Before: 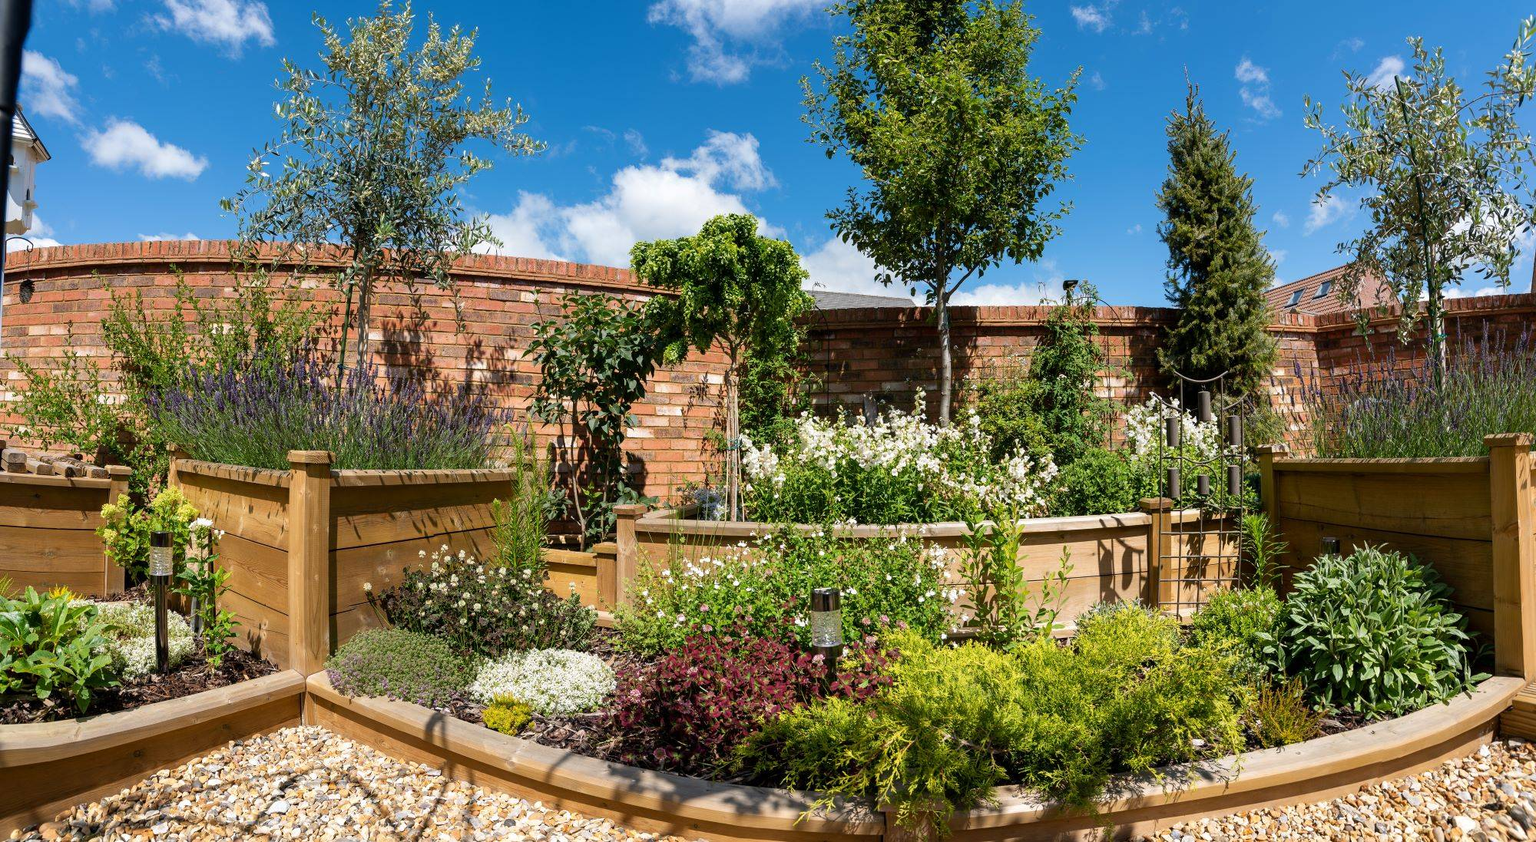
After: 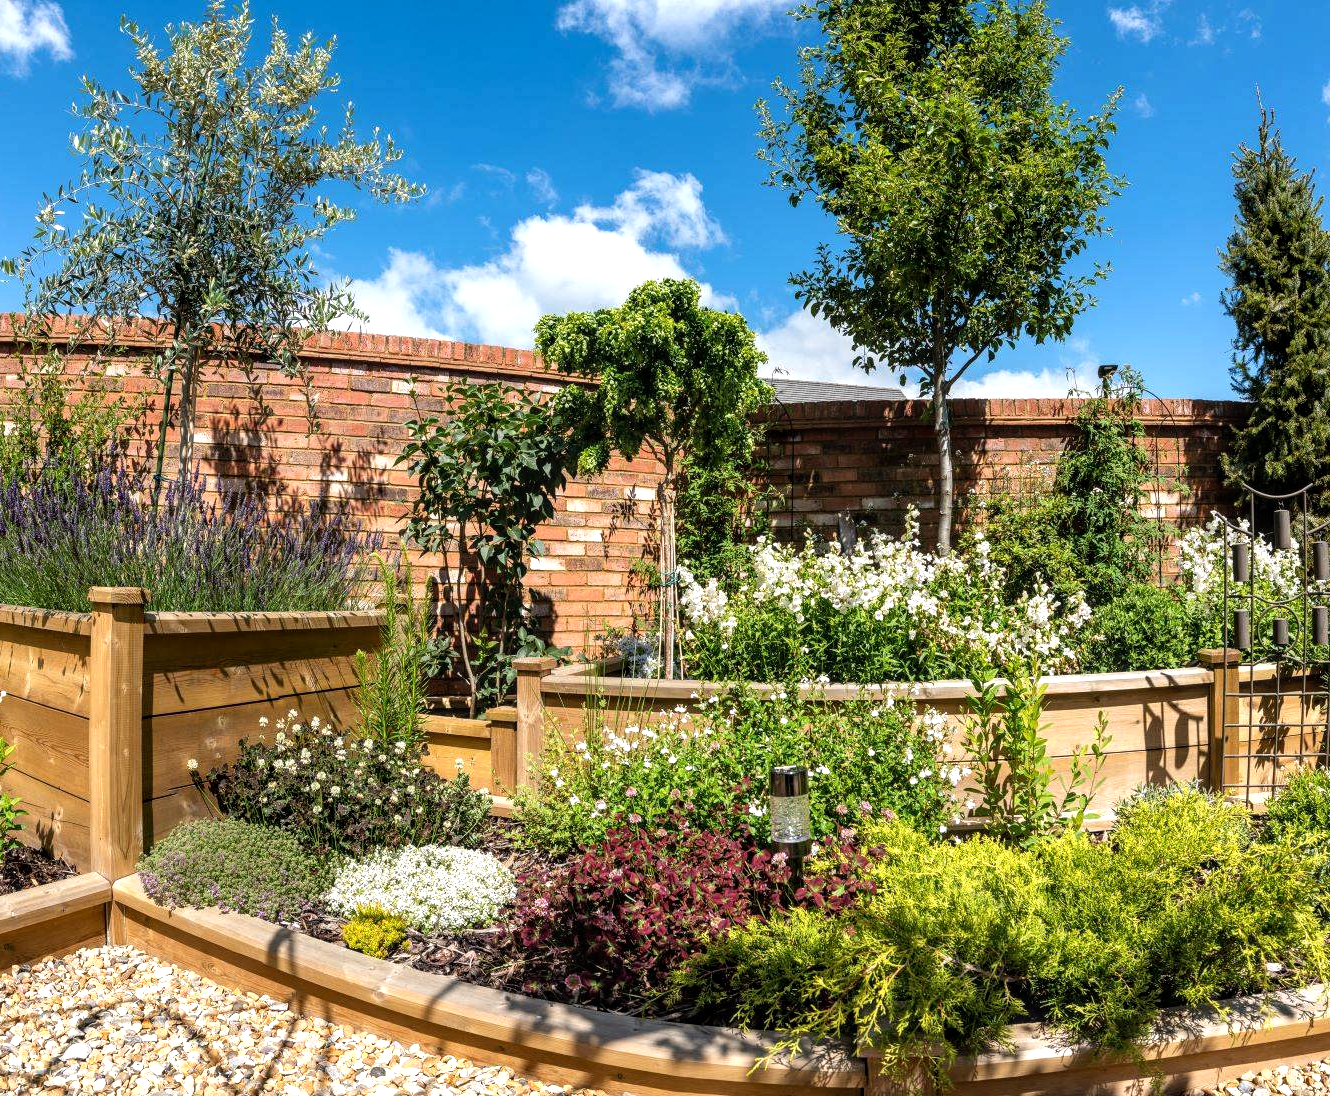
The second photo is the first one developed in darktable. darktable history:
crop and rotate: left 14.33%, right 19.14%
local contrast: on, module defaults
color correction: highlights b* -0.004
tone equalizer: -8 EV -0.396 EV, -7 EV -0.39 EV, -6 EV -0.363 EV, -5 EV -0.19 EV, -3 EV 0.198 EV, -2 EV 0.314 EV, -1 EV 0.393 EV, +0 EV 0.44 EV
